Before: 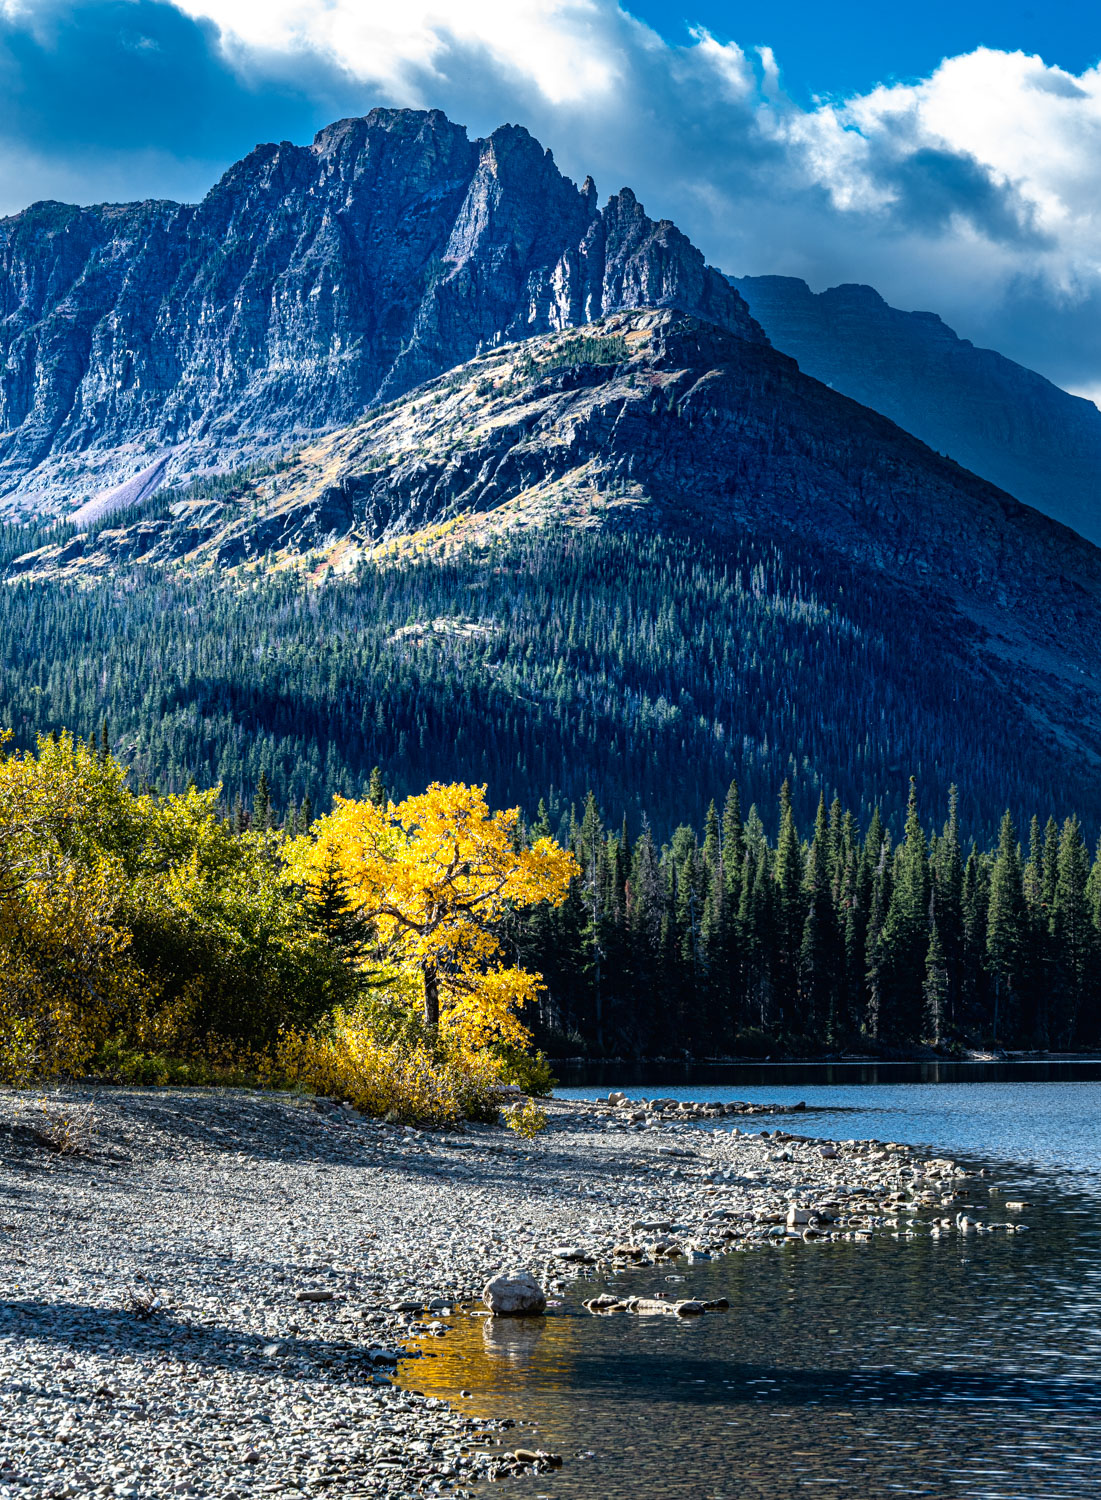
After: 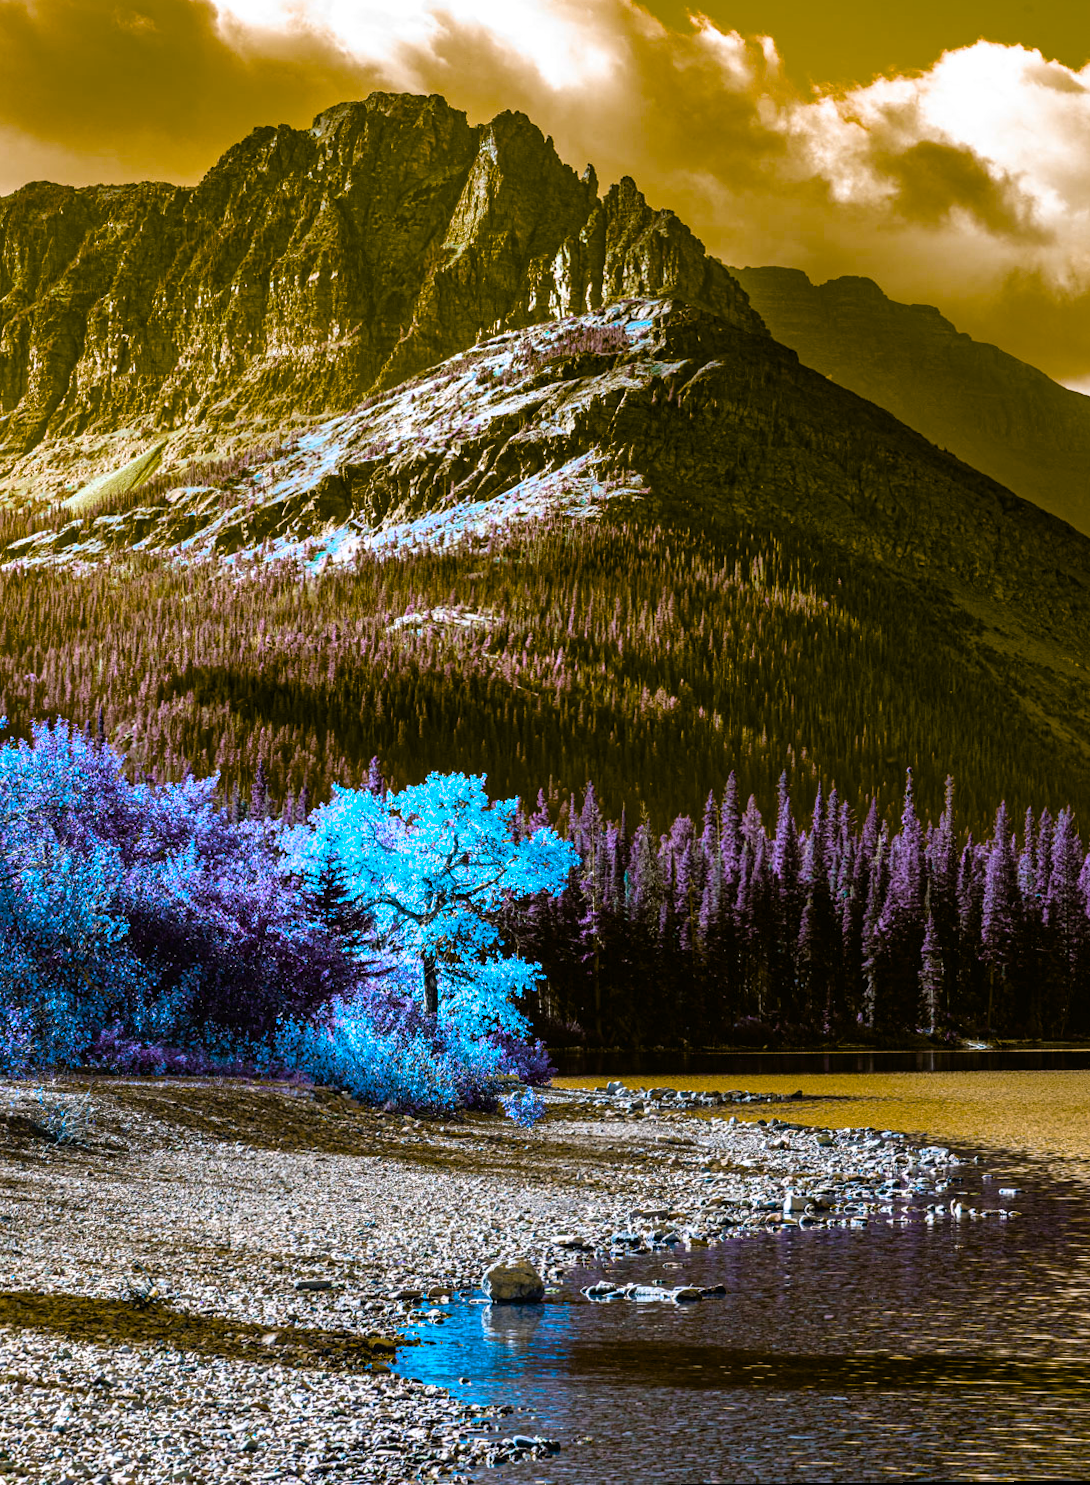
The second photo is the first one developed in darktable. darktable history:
rotate and perspective: rotation 0.174°, lens shift (vertical) 0.013, lens shift (horizontal) 0.019, shear 0.001, automatic cropping original format, crop left 0.007, crop right 0.991, crop top 0.016, crop bottom 0.997
contrast brightness saturation: saturation 0.1
color balance rgb: hue shift 180°, global vibrance 50%, contrast 0.32%
